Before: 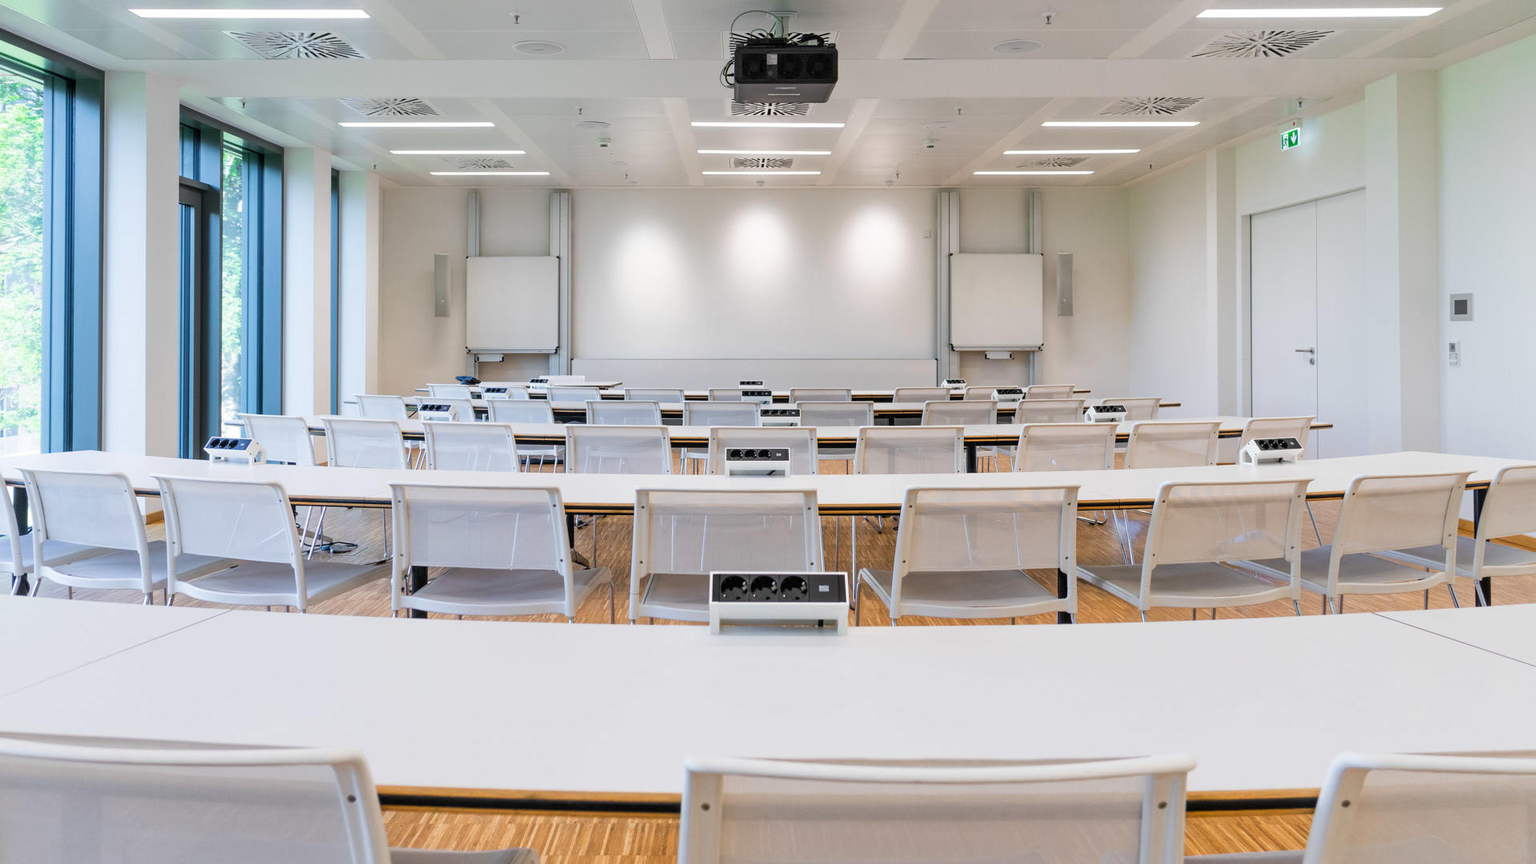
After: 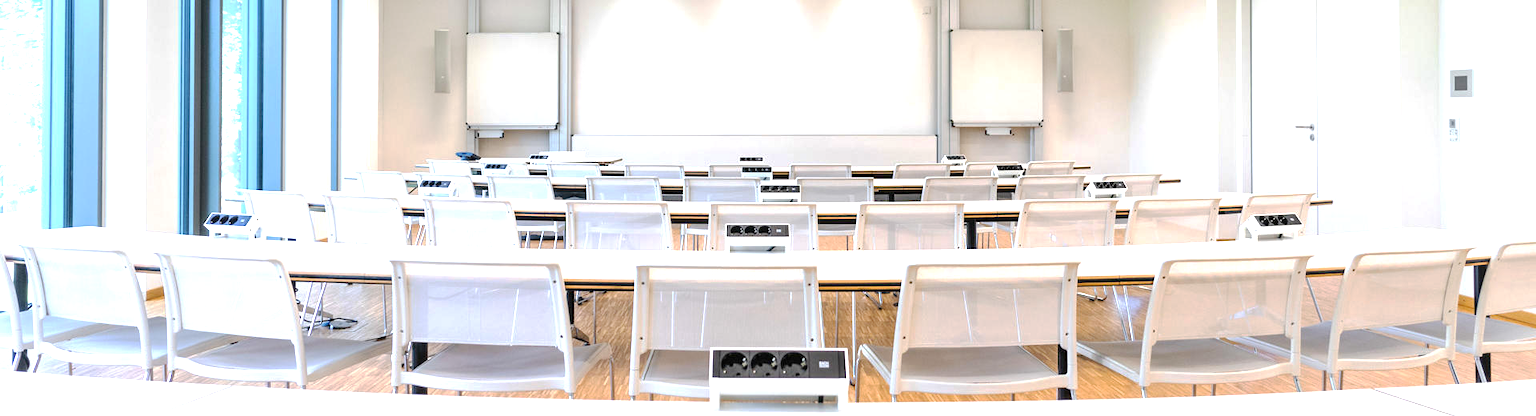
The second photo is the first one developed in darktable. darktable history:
crop and rotate: top 26.008%, bottom 25.762%
base curve: curves: ch0 [(0, 0) (0.235, 0.266) (0.503, 0.496) (0.786, 0.72) (1, 1)], exposure shift 0.583, preserve colors none
exposure: black level correction 0, exposure 0.949 EV, compensate highlight preservation false
